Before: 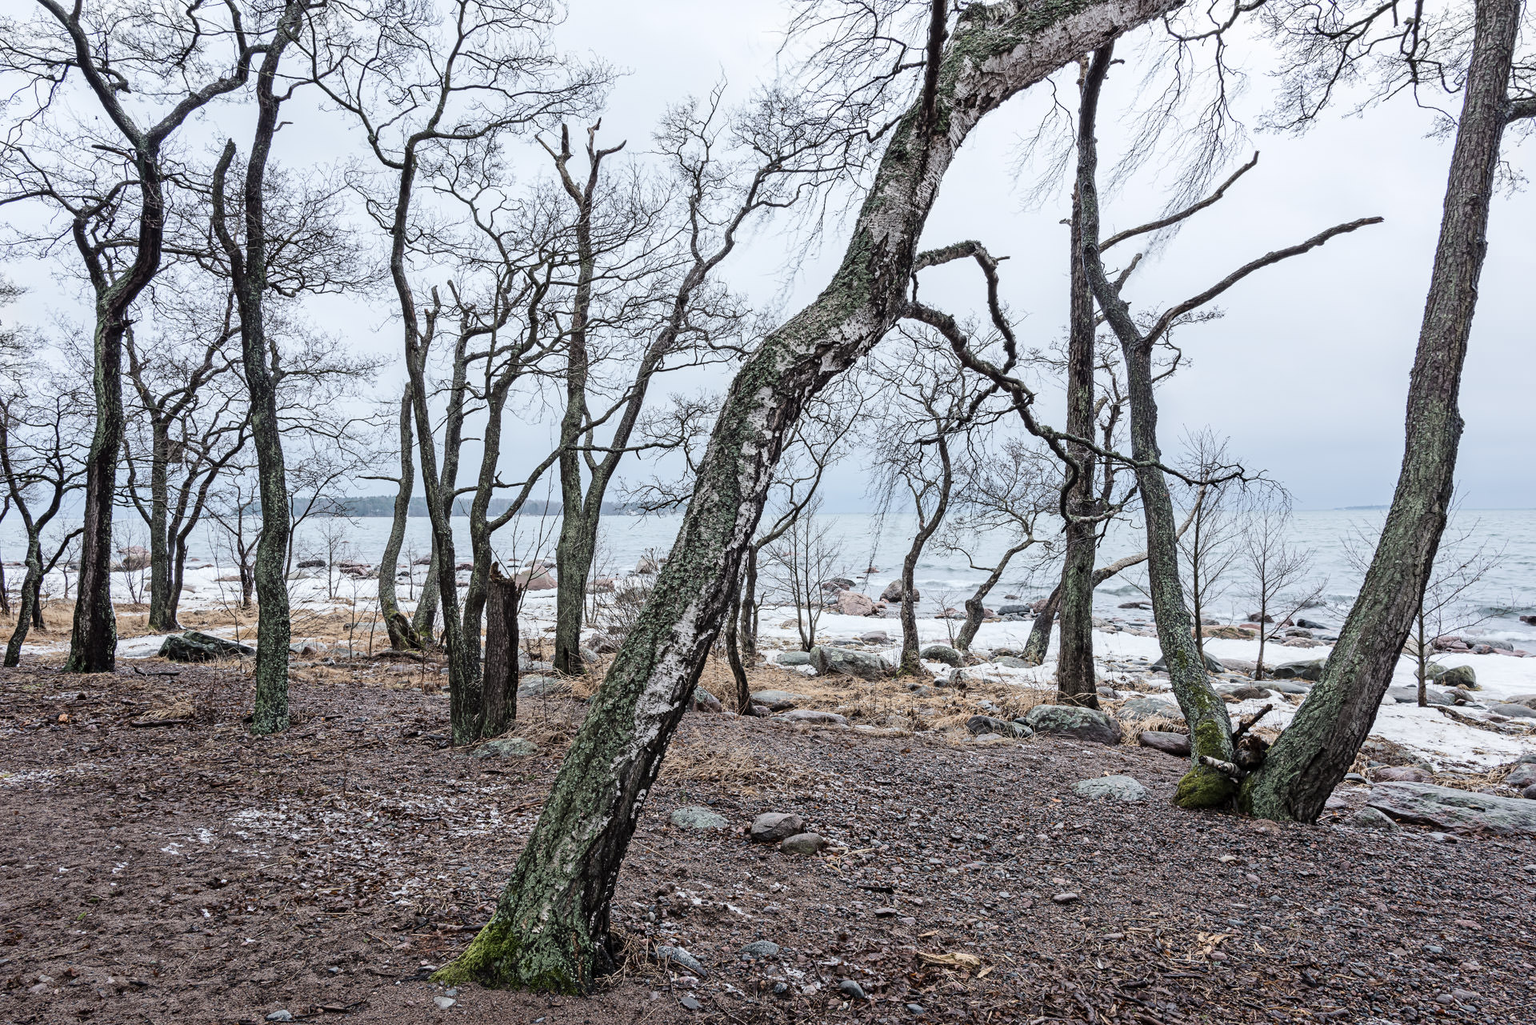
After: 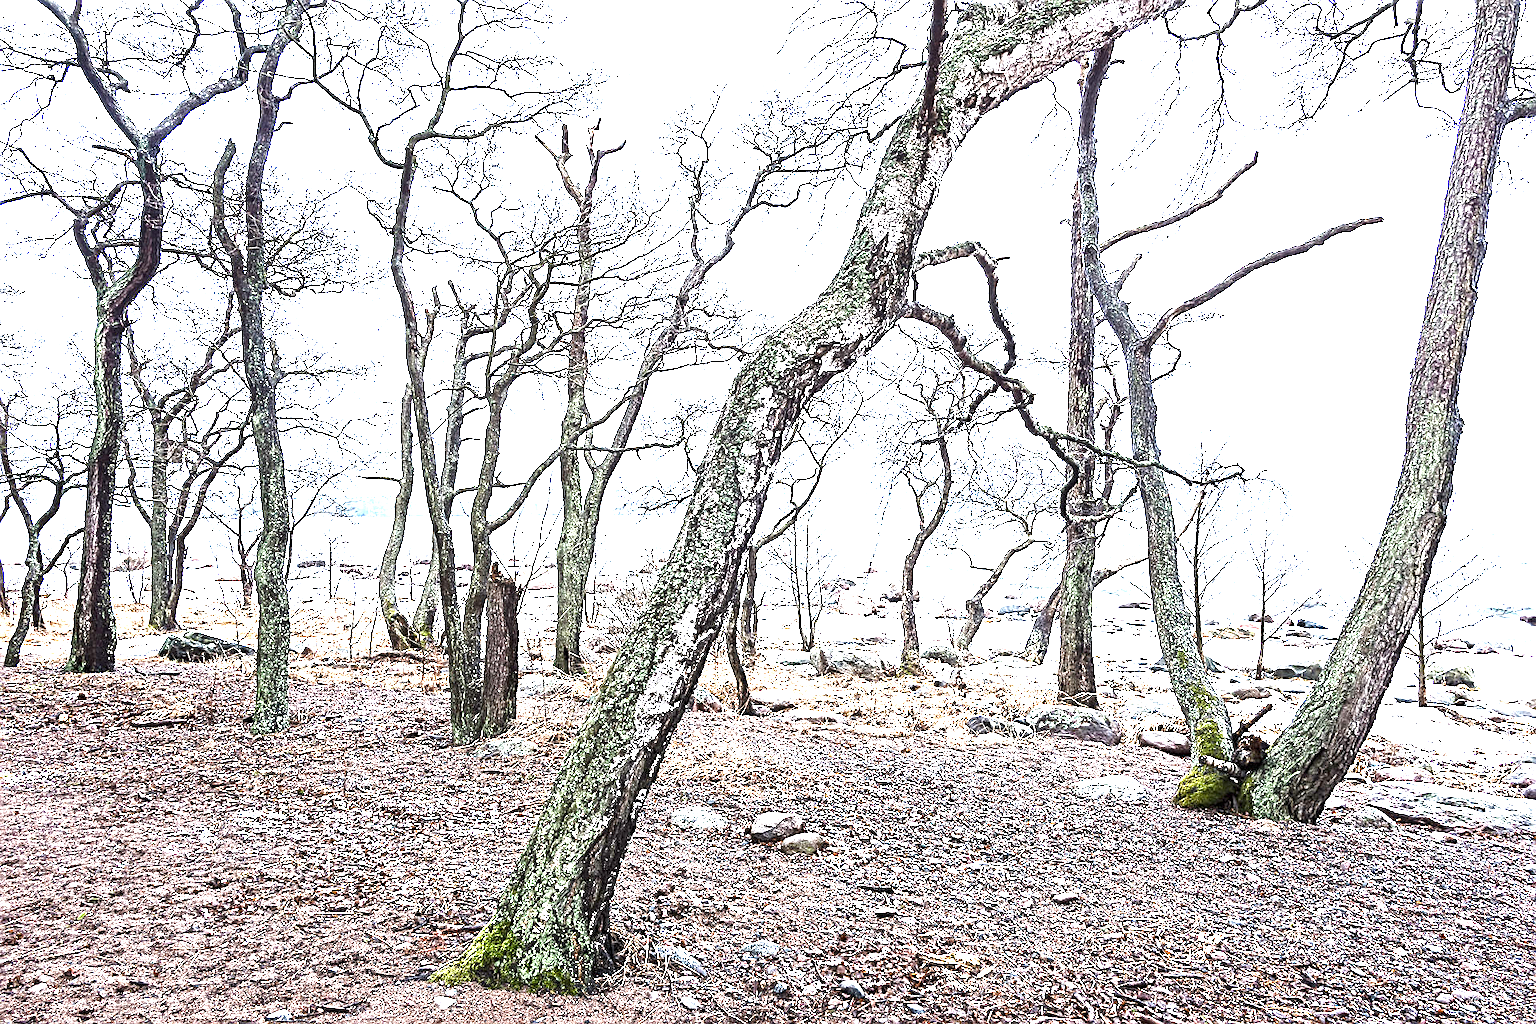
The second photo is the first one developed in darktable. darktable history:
exposure: black level correction 0, exposure 1.385 EV, compensate highlight preservation false
color balance rgb: linear chroma grading › shadows 9.987%, linear chroma grading › highlights 10.511%, linear chroma grading › global chroma 15.305%, linear chroma grading › mid-tones 14.832%, perceptual saturation grading › global saturation -0.046%, perceptual saturation grading › highlights -31.469%, perceptual saturation grading › mid-tones 5.954%, perceptual saturation grading › shadows 17.906%, perceptual brilliance grading › global brilliance 29.396%
sharpen: on, module defaults
